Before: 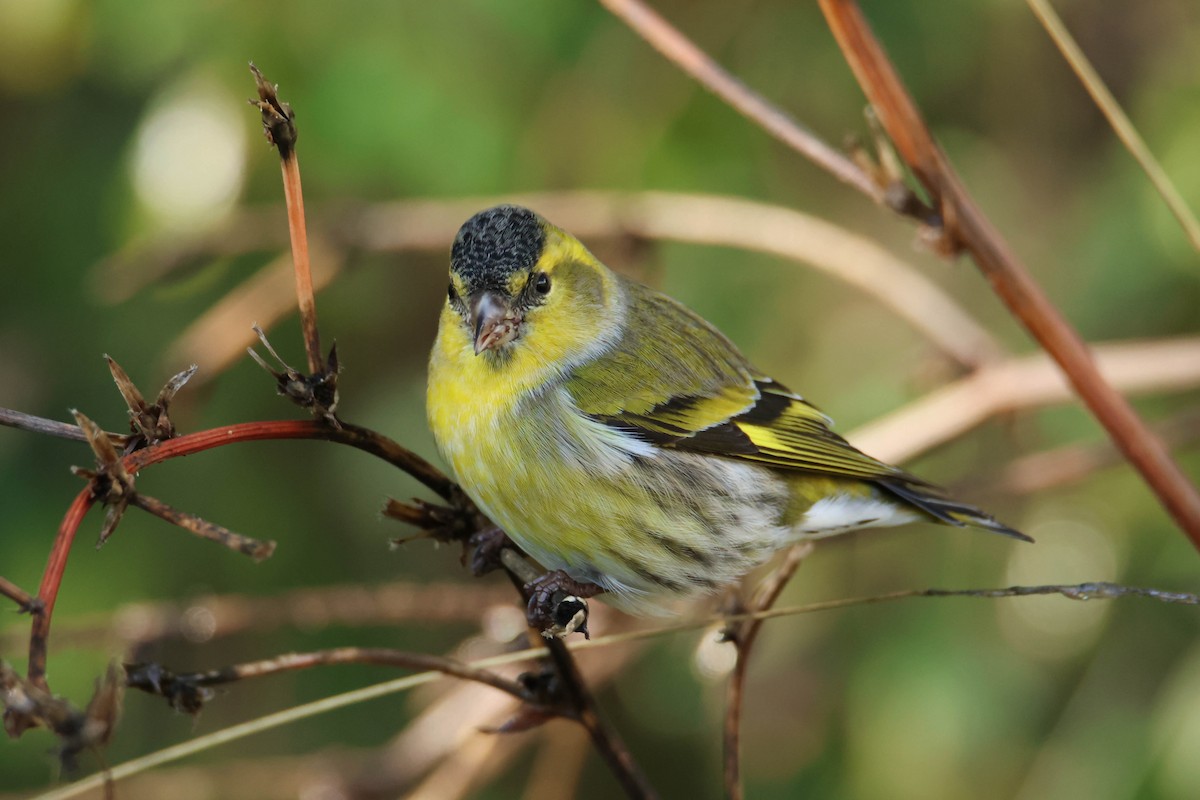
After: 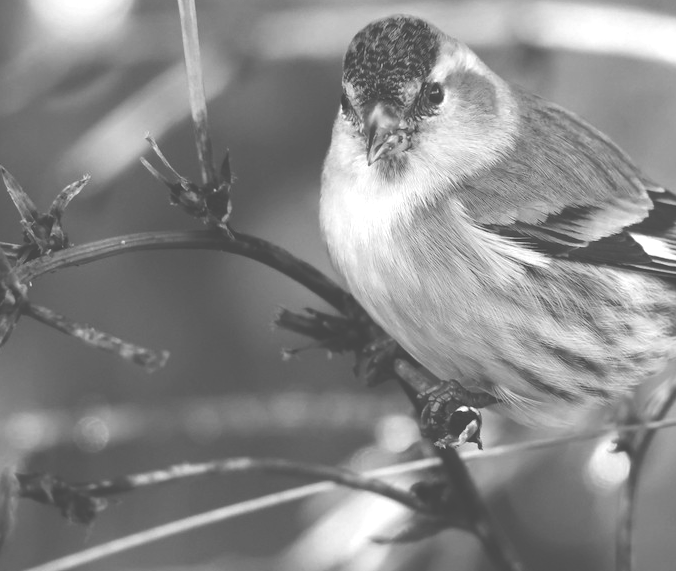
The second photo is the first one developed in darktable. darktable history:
tone equalizer: -8 EV -0.417 EV, -7 EV -0.389 EV, -6 EV -0.333 EV, -5 EV -0.222 EV, -3 EV 0.222 EV, -2 EV 0.333 EV, -1 EV 0.389 EV, +0 EV 0.417 EV, edges refinement/feathering 500, mask exposure compensation -1.25 EV, preserve details no
exposure: black level correction -0.062, exposure -0.05 EV, compensate highlight preservation false
crop: left 8.966%, top 23.852%, right 34.699%, bottom 4.703%
color balance rgb: perceptual saturation grading › global saturation 25%, perceptual saturation grading › highlights -50%, perceptual saturation grading › shadows 30%, perceptual brilliance grading › global brilliance 12%, global vibrance 20%
monochrome: a 30.25, b 92.03
